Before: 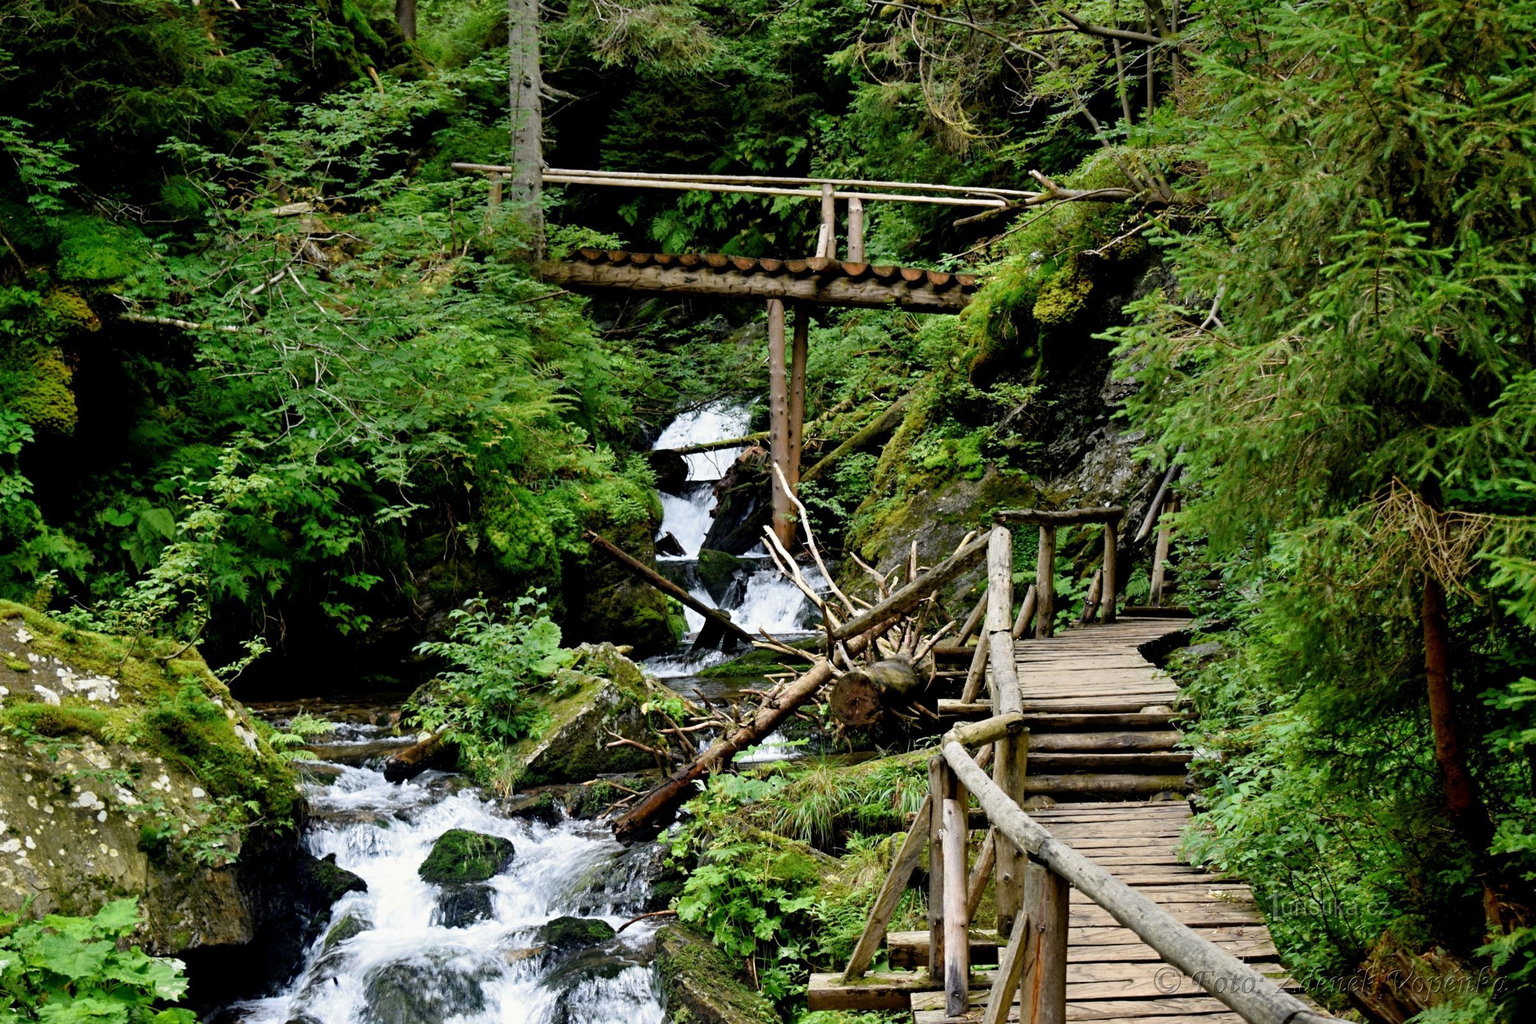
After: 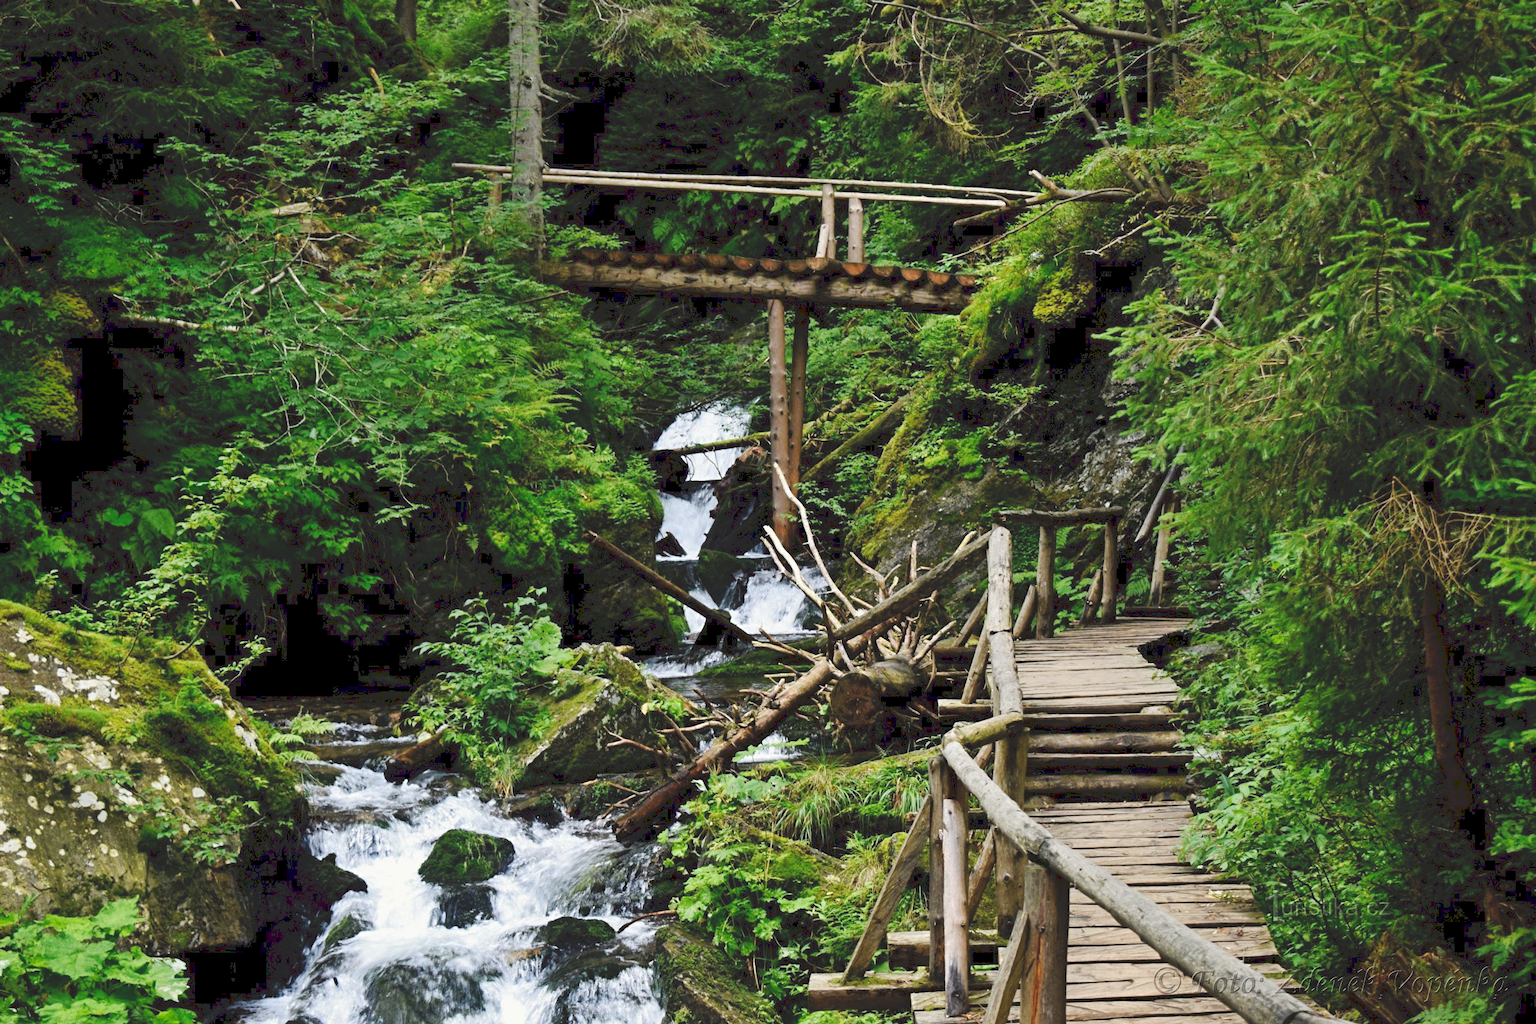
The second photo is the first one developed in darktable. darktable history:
tone curve: curves: ch0 [(0, 0) (0.003, 0.156) (0.011, 0.156) (0.025, 0.157) (0.044, 0.164) (0.069, 0.172) (0.1, 0.181) (0.136, 0.191) (0.177, 0.214) (0.224, 0.245) (0.277, 0.285) (0.335, 0.333) (0.399, 0.387) (0.468, 0.471) (0.543, 0.556) (0.623, 0.648) (0.709, 0.734) (0.801, 0.809) (0.898, 0.891) (1, 1)], preserve colors none
